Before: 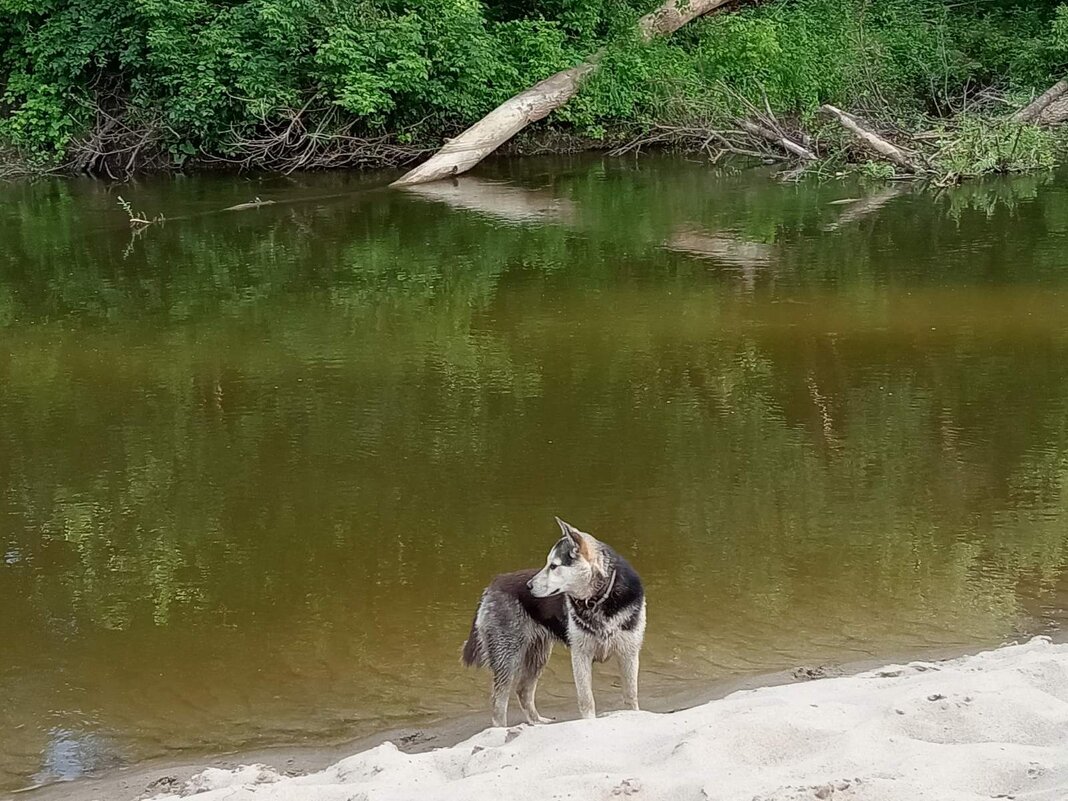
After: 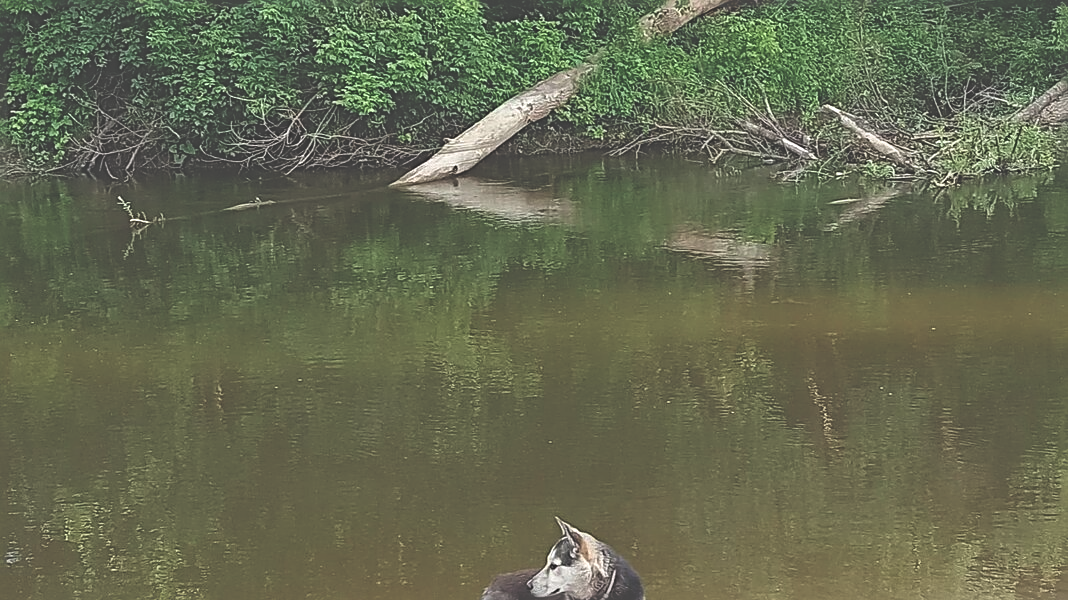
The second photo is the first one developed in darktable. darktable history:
exposure: black level correction -0.06, exposure -0.049 EV, compensate highlight preservation false
crop: bottom 24.991%
sharpen: radius 2.665, amount 0.676
